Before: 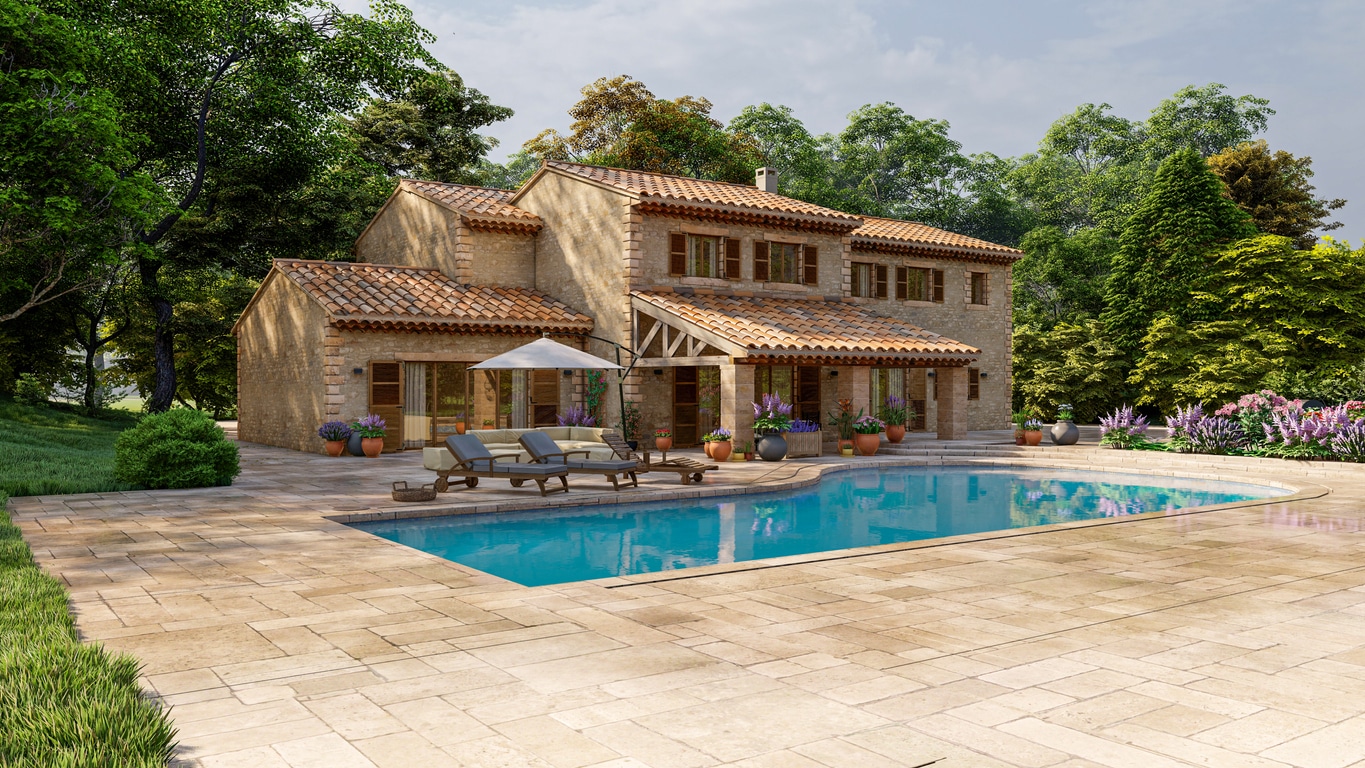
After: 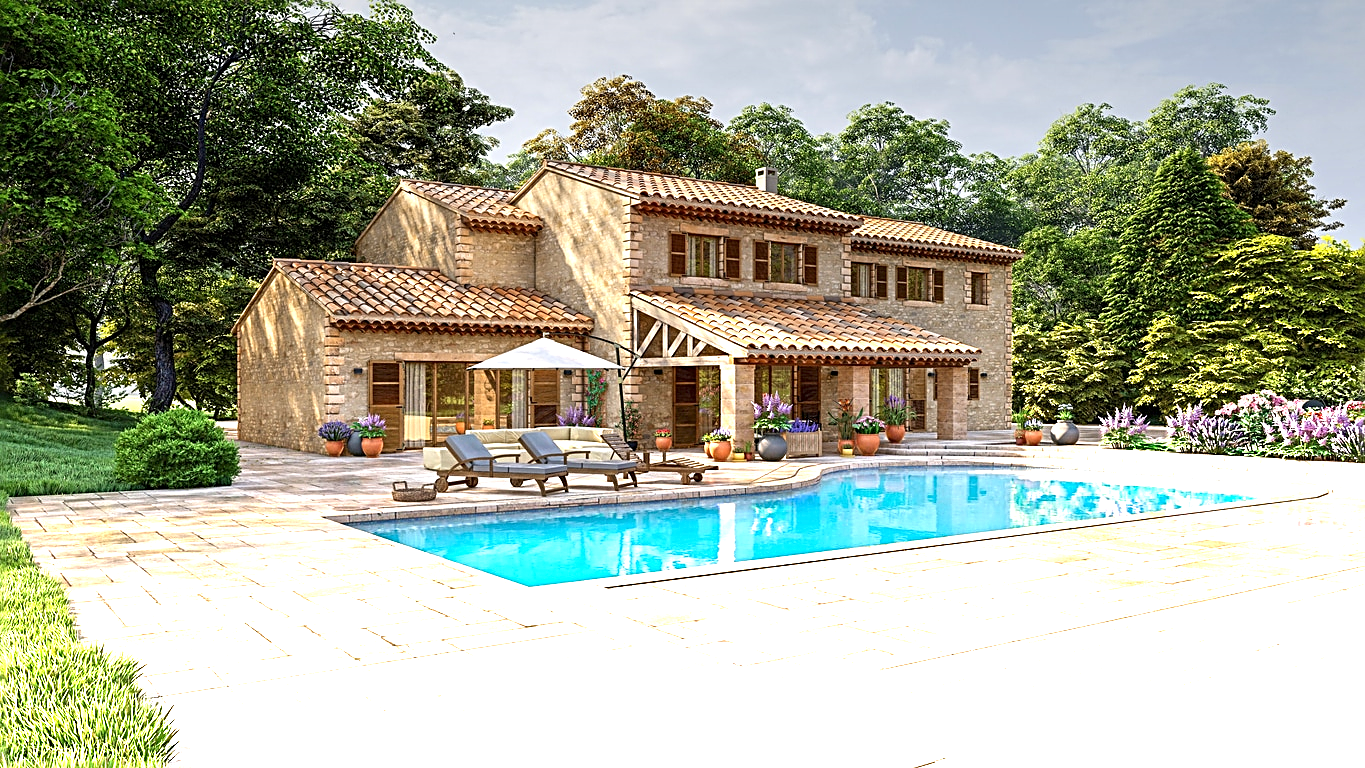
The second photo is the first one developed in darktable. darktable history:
graduated density: density -3.9 EV
sharpen: radius 2.584, amount 0.688
